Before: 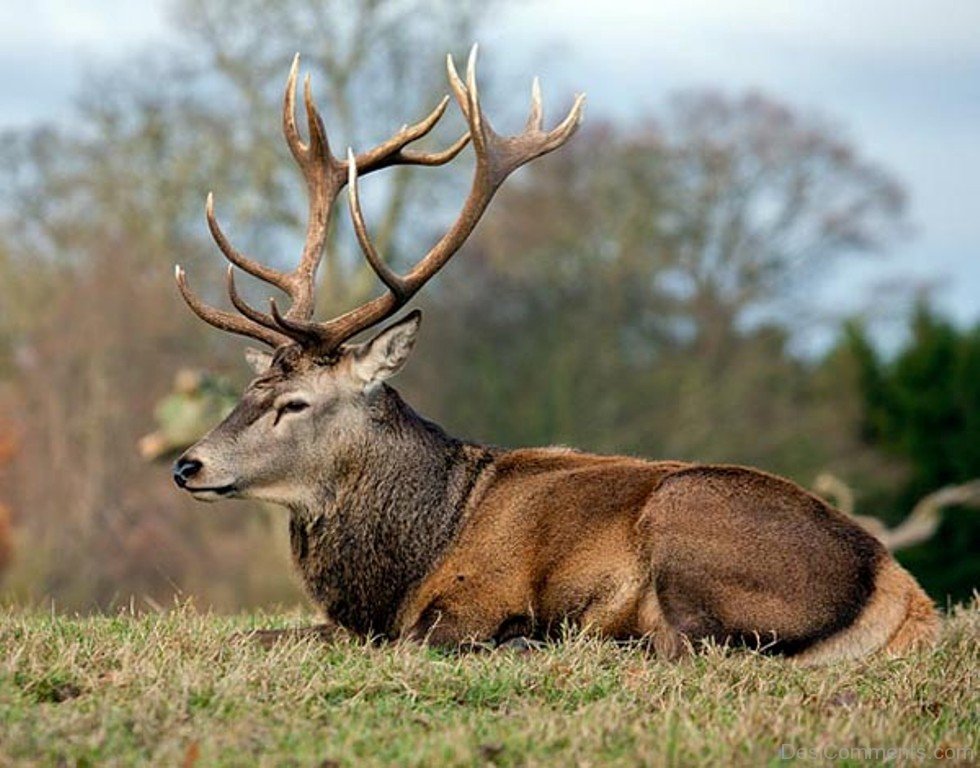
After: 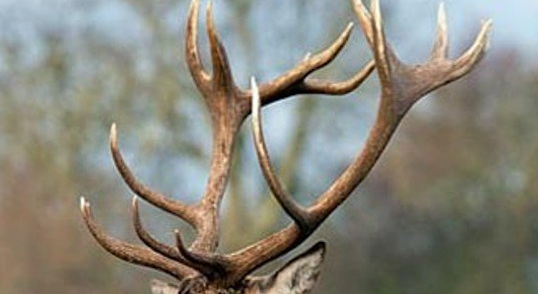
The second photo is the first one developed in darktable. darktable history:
crop: left 10.121%, top 10.631%, right 36.218%, bottom 51.526%
rotate and perspective: lens shift (vertical) 0.048, lens shift (horizontal) -0.024, automatic cropping off
